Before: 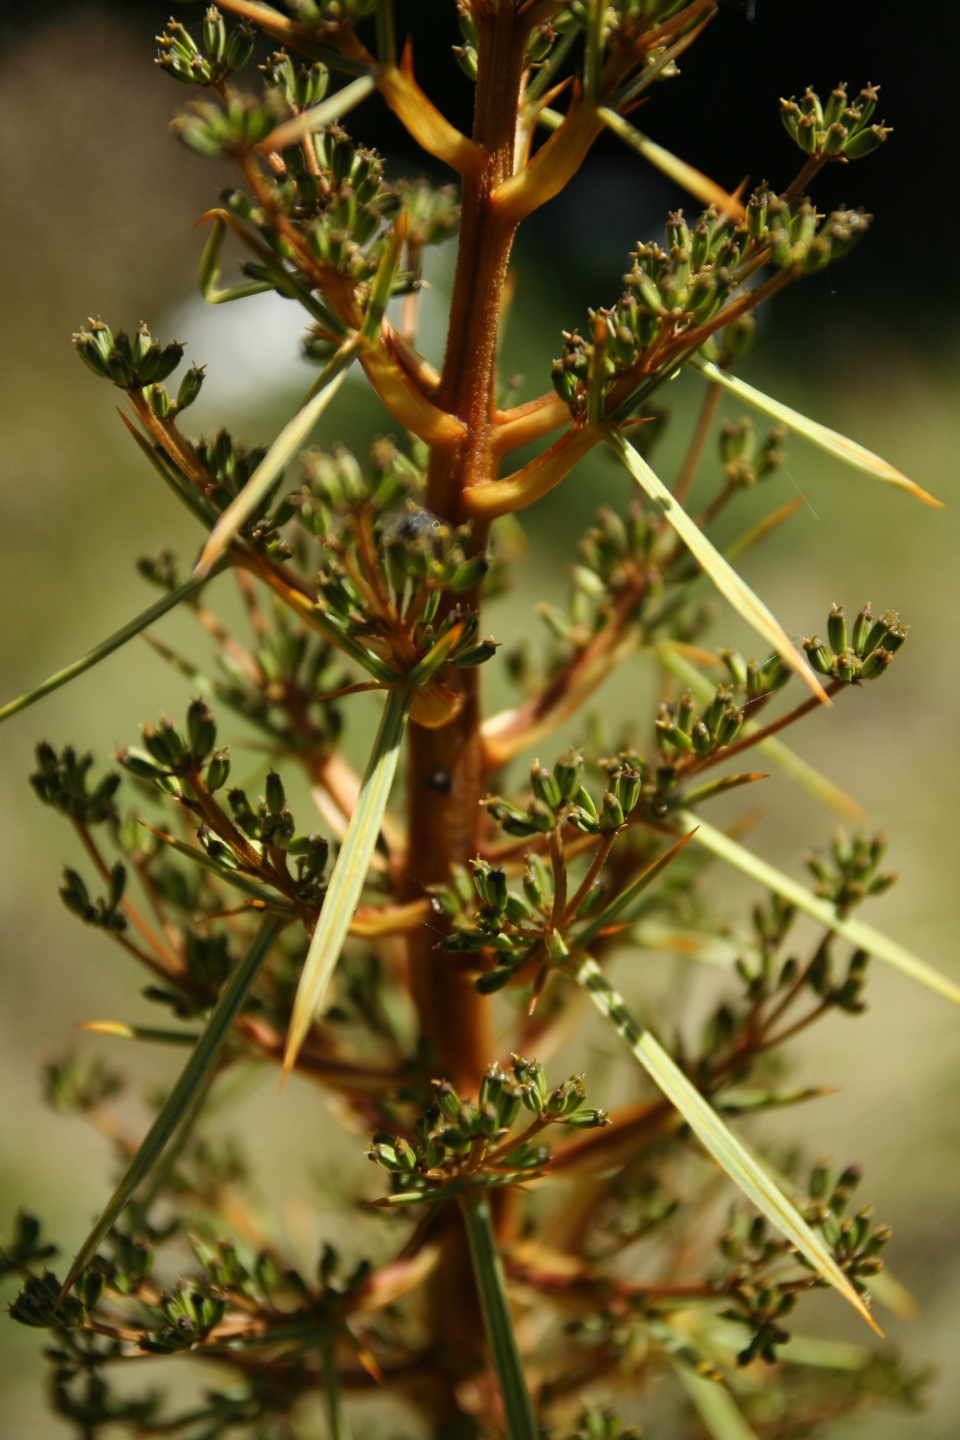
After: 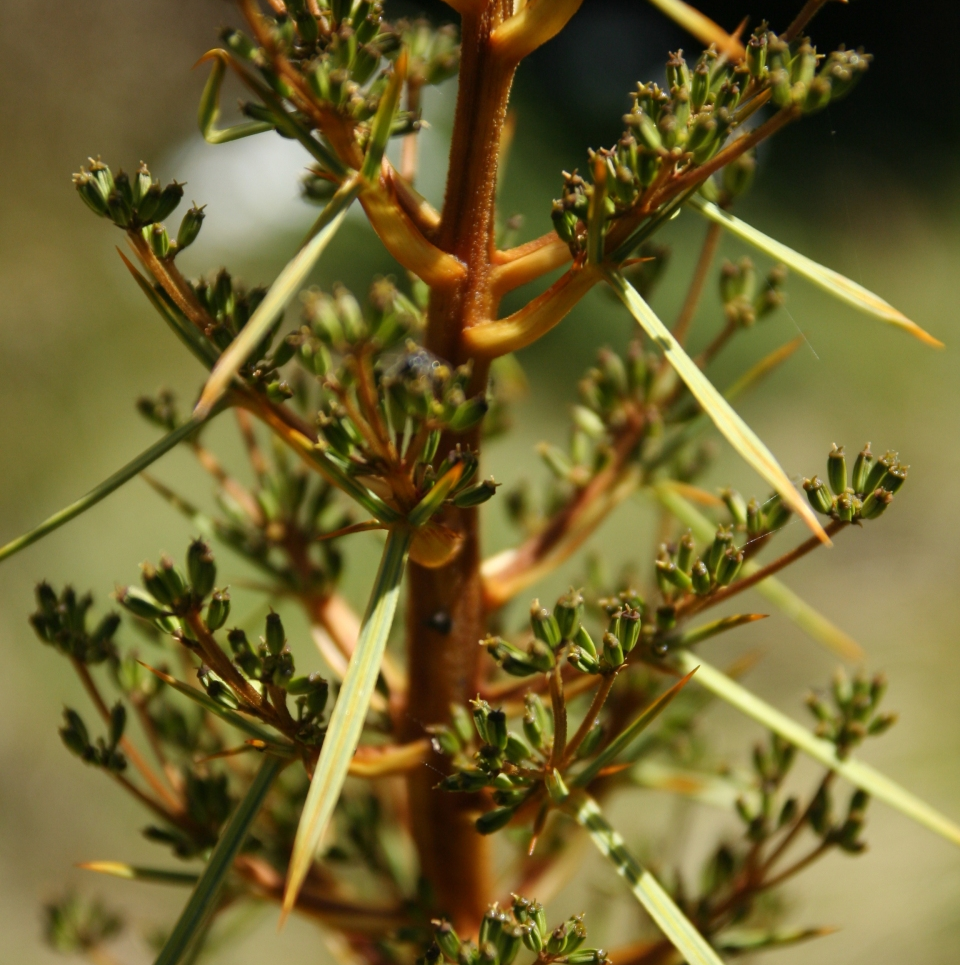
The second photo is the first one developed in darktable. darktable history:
crop: top 11.16%, bottom 21.806%
